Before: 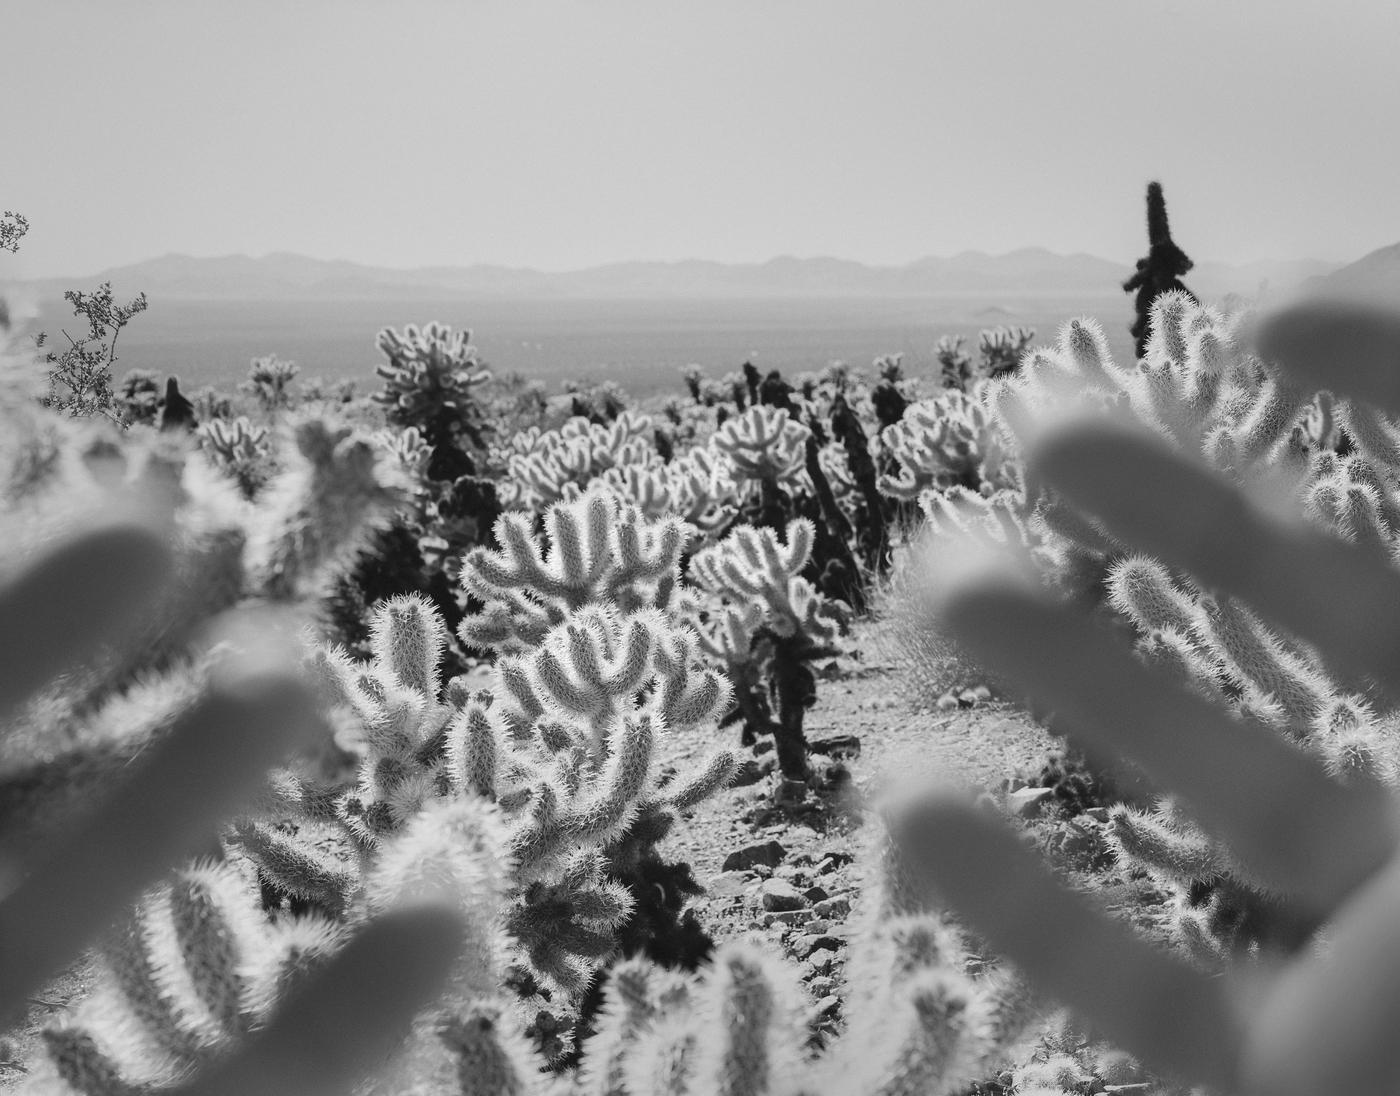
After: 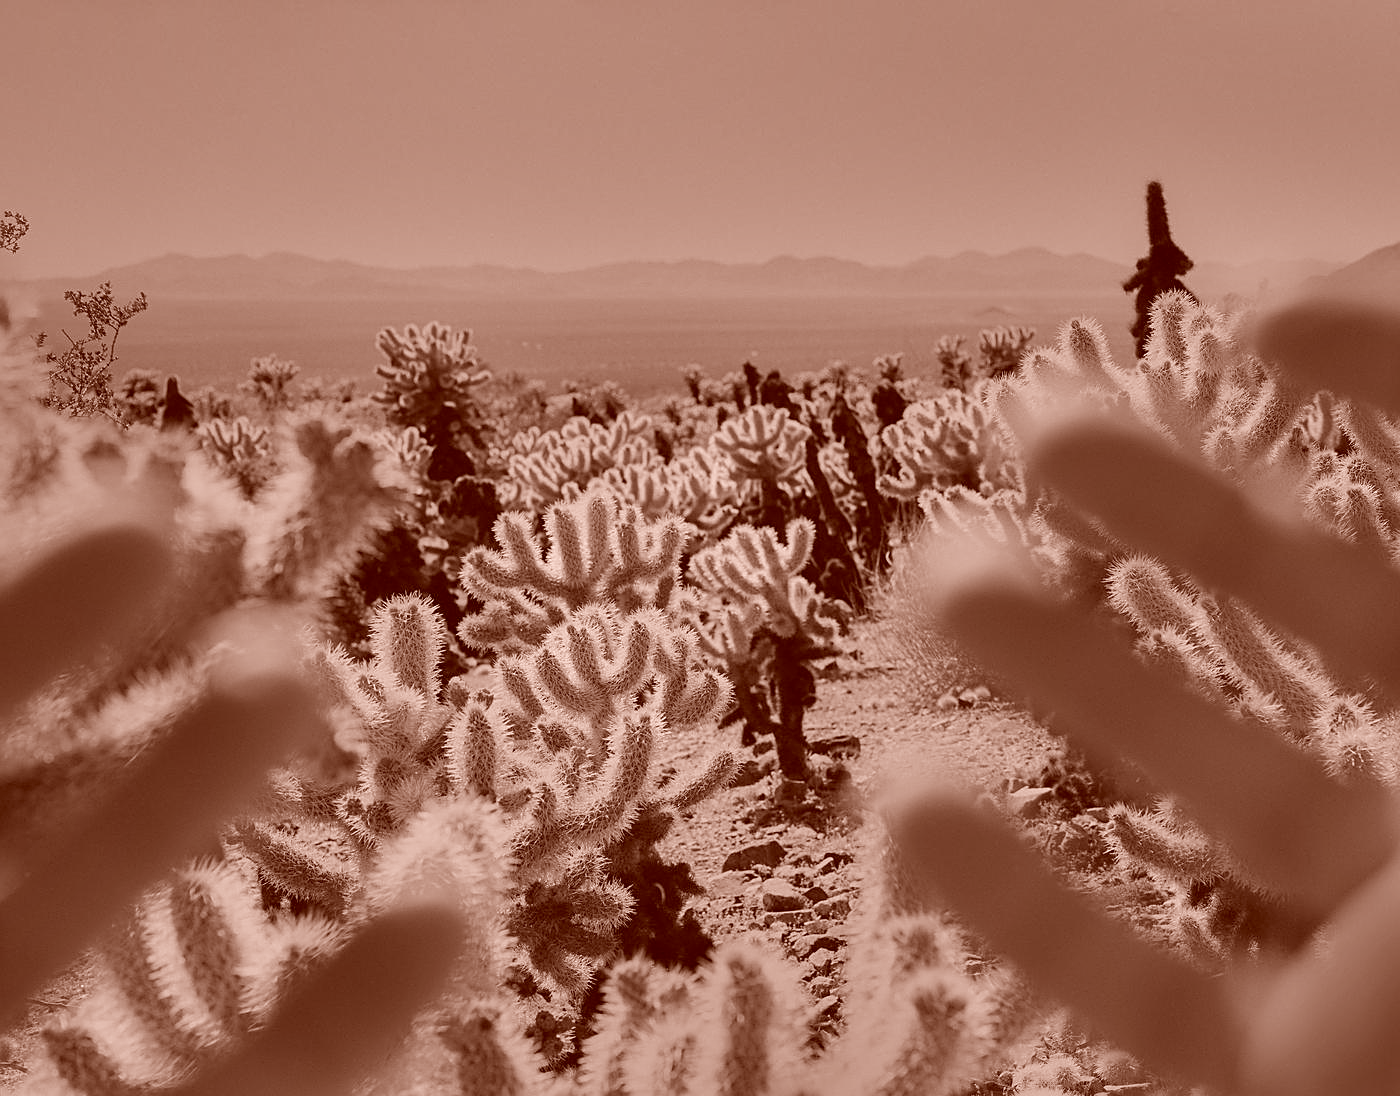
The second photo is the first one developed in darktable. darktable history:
color balance rgb: shadows lift › chroma 1%, shadows lift › hue 113°, highlights gain › chroma 0.2%, highlights gain › hue 333°, perceptual saturation grading › global saturation 20%, perceptual saturation grading › highlights -50%, perceptual saturation grading › shadows 25%, contrast -10%
color correction: highlights a* 9.03, highlights b* 8.71, shadows a* 40, shadows b* 40, saturation 0.8
shadows and highlights: white point adjustment -3.64, highlights -63.34, highlights color adjustment 42%, soften with gaussian
sharpen: on, module defaults
